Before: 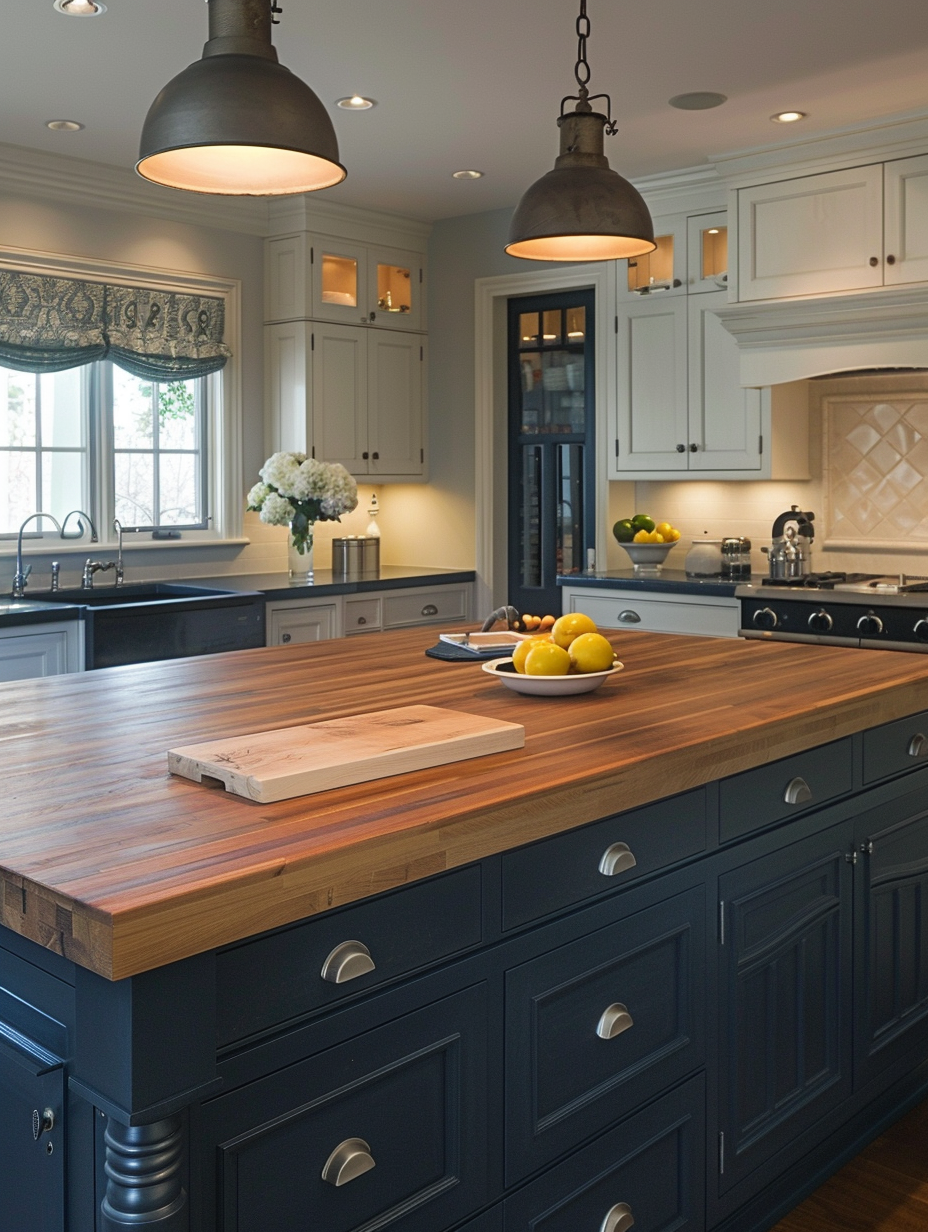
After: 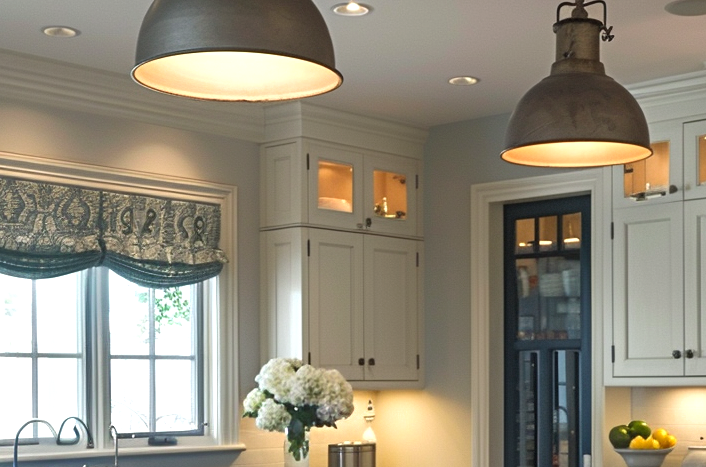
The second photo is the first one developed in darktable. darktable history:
base curve: curves: ch0 [(0, 0) (0.472, 0.455) (1, 1)], preserve colors none
exposure: black level correction 0.001, exposure 0.5 EV, compensate exposure bias true, compensate highlight preservation false
crop: left 0.528%, top 7.638%, right 23.332%, bottom 54.385%
shadows and highlights: low approximation 0.01, soften with gaussian
